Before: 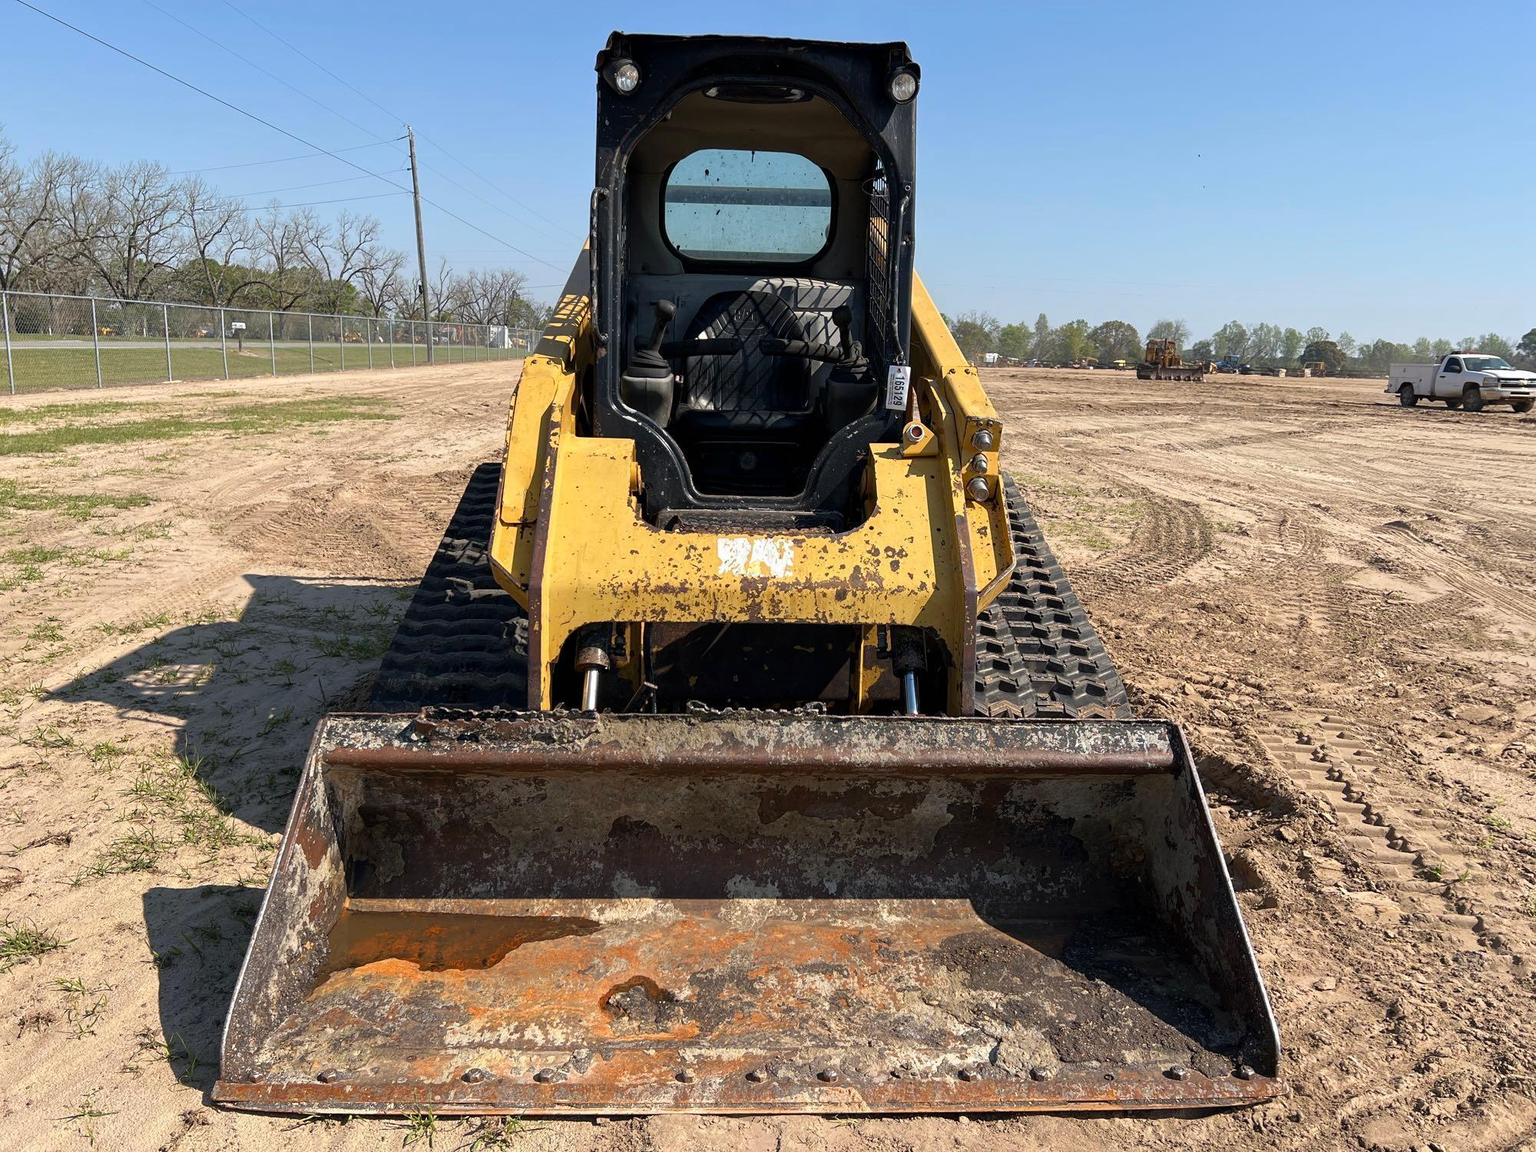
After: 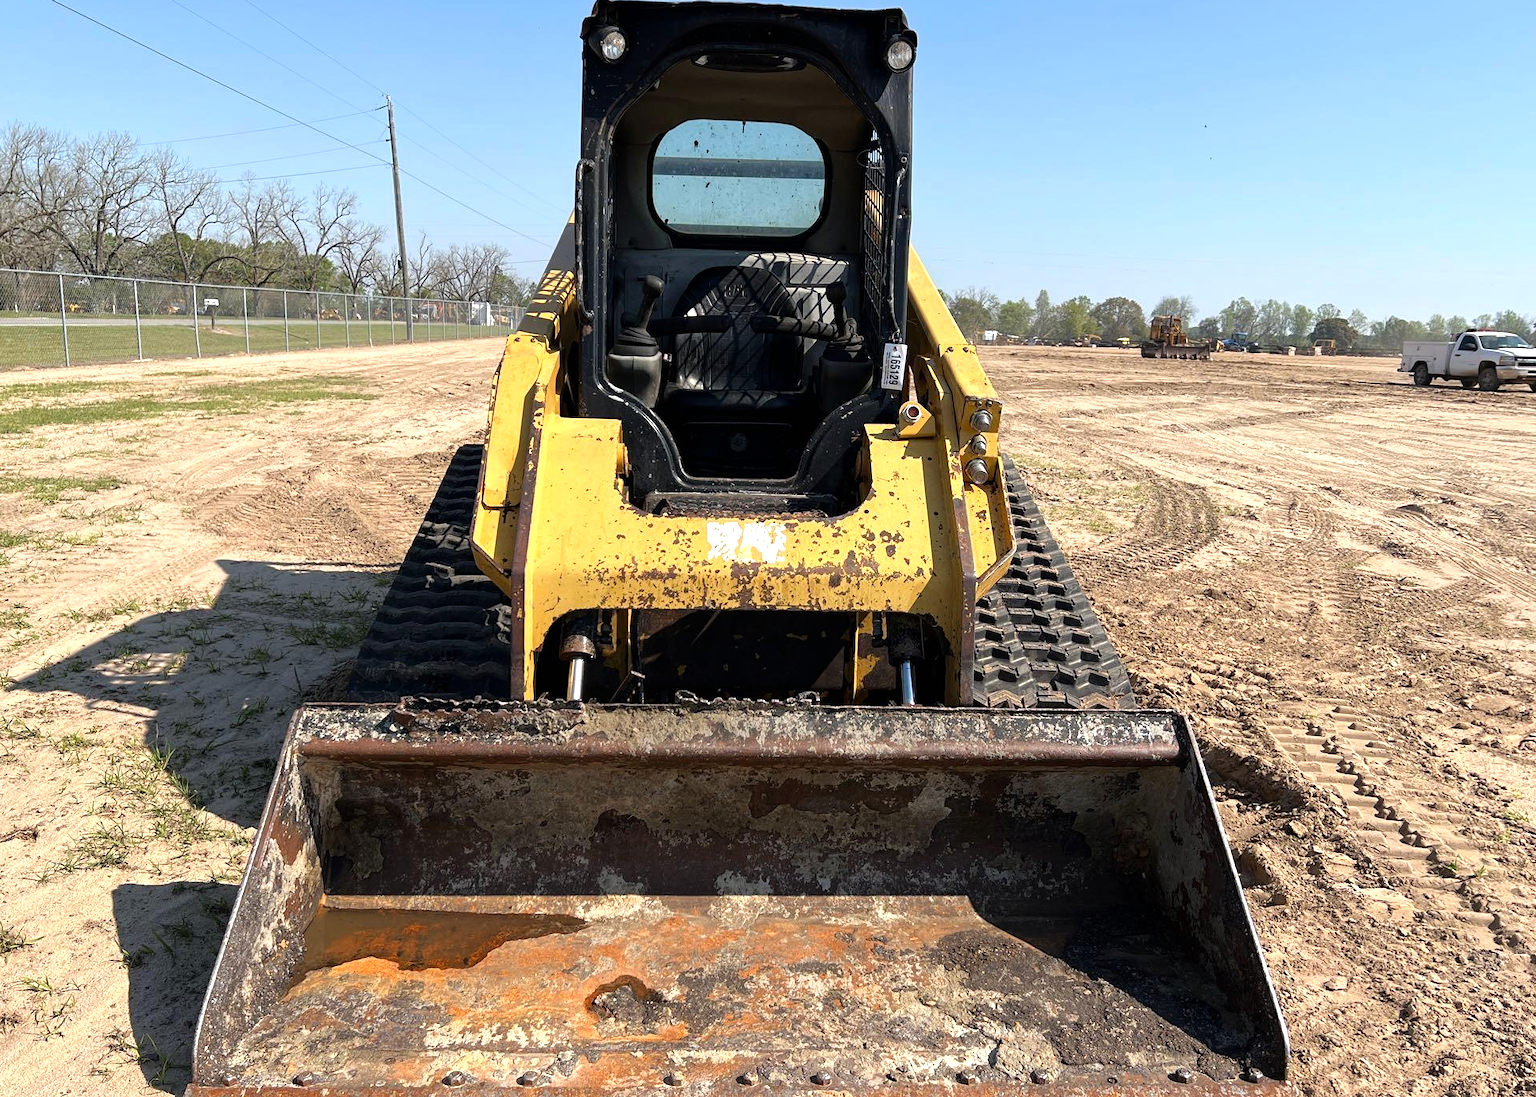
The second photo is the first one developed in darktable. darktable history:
tone equalizer: -8 EV -0.394 EV, -7 EV -0.382 EV, -6 EV -0.298 EV, -5 EV -0.227 EV, -3 EV 0.254 EV, -2 EV 0.354 EV, -1 EV 0.4 EV, +0 EV 0.438 EV
crop: left 2.251%, top 2.973%, right 1.107%, bottom 4.903%
